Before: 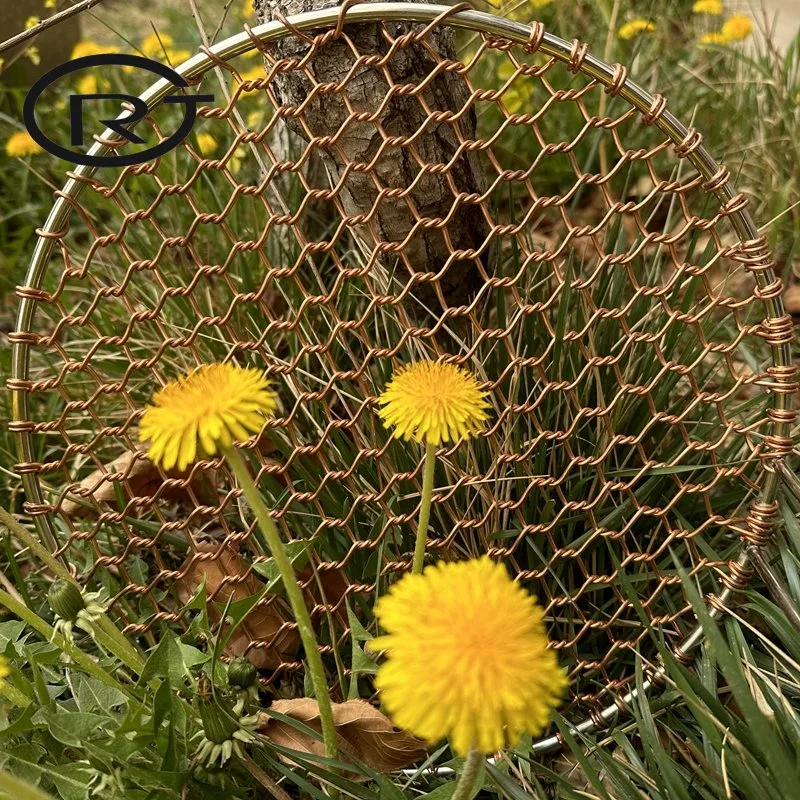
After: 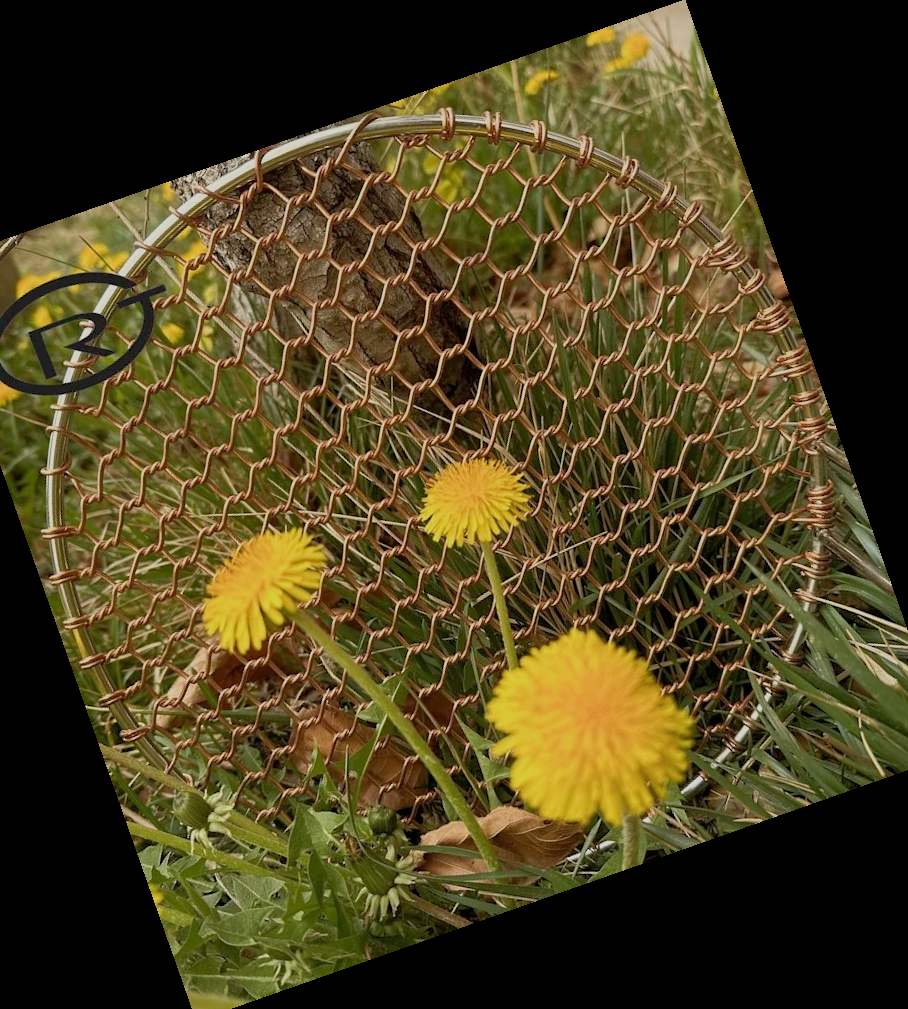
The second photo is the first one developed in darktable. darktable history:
rgb curve: curves: ch0 [(0, 0) (0.072, 0.166) (0.217, 0.293) (0.414, 0.42) (1, 1)], compensate middle gray true, preserve colors basic power
filmic rgb: black relative exposure -7.65 EV, white relative exposure 4.56 EV, hardness 3.61
crop and rotate: angle 19.43°, left 6.812%, right 4.125%, bottom 1.087%
